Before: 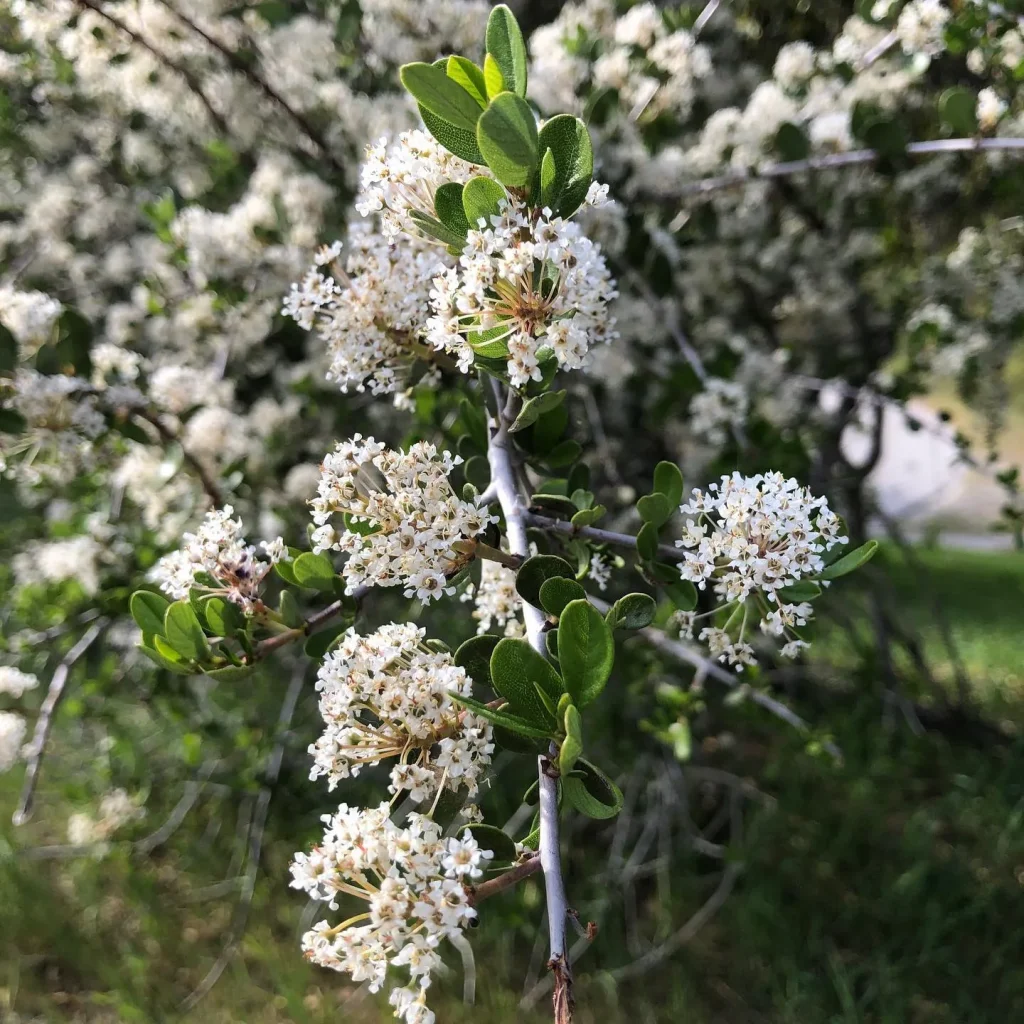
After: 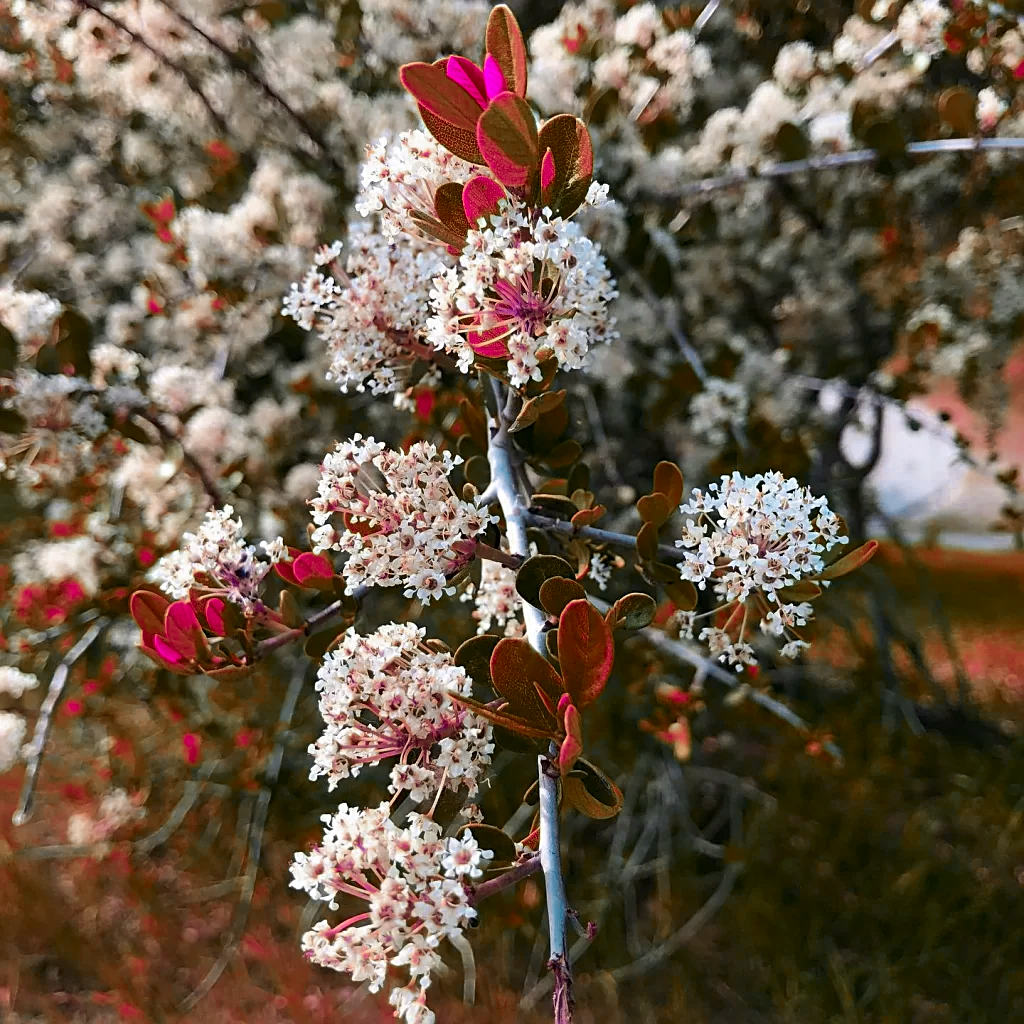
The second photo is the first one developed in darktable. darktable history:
sharpen: on, module defaults
color zones: curves: ch0 [(0.826, 0.353)]; ch1 [(0.242, 0.647) (0.889, 0.342)]; ch2 [(0.246, 0.089) (0.969, 0.068)]
contrast brightness saturation: contrast 0.081, saturation 0.018
tone equalizer: on, module defaults
